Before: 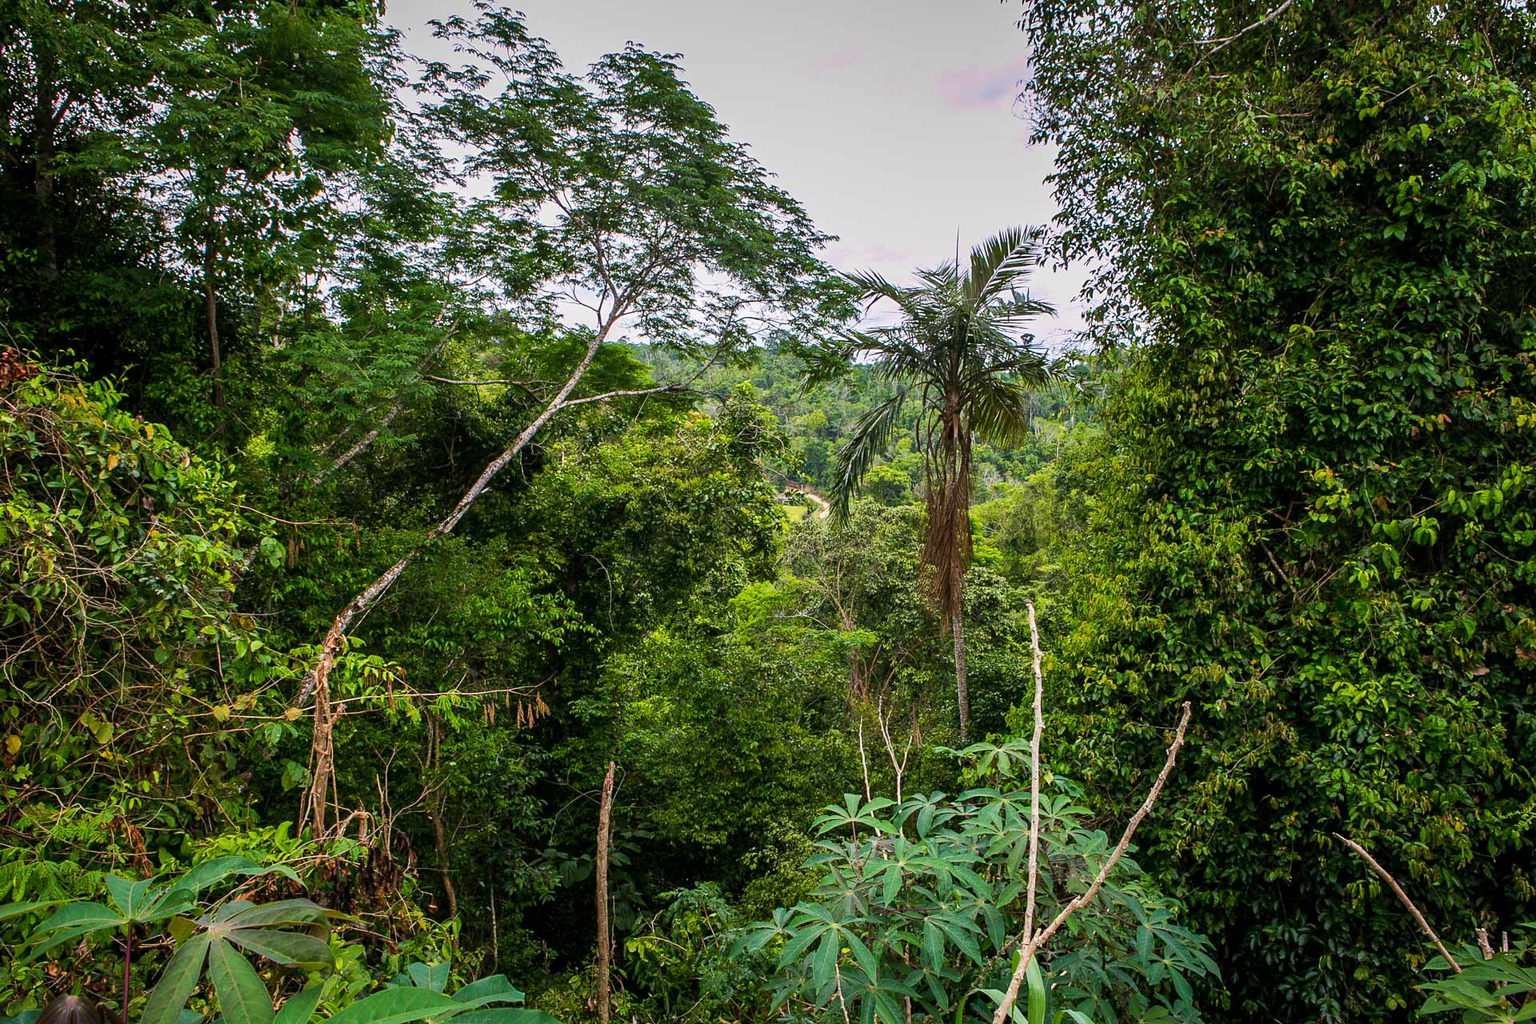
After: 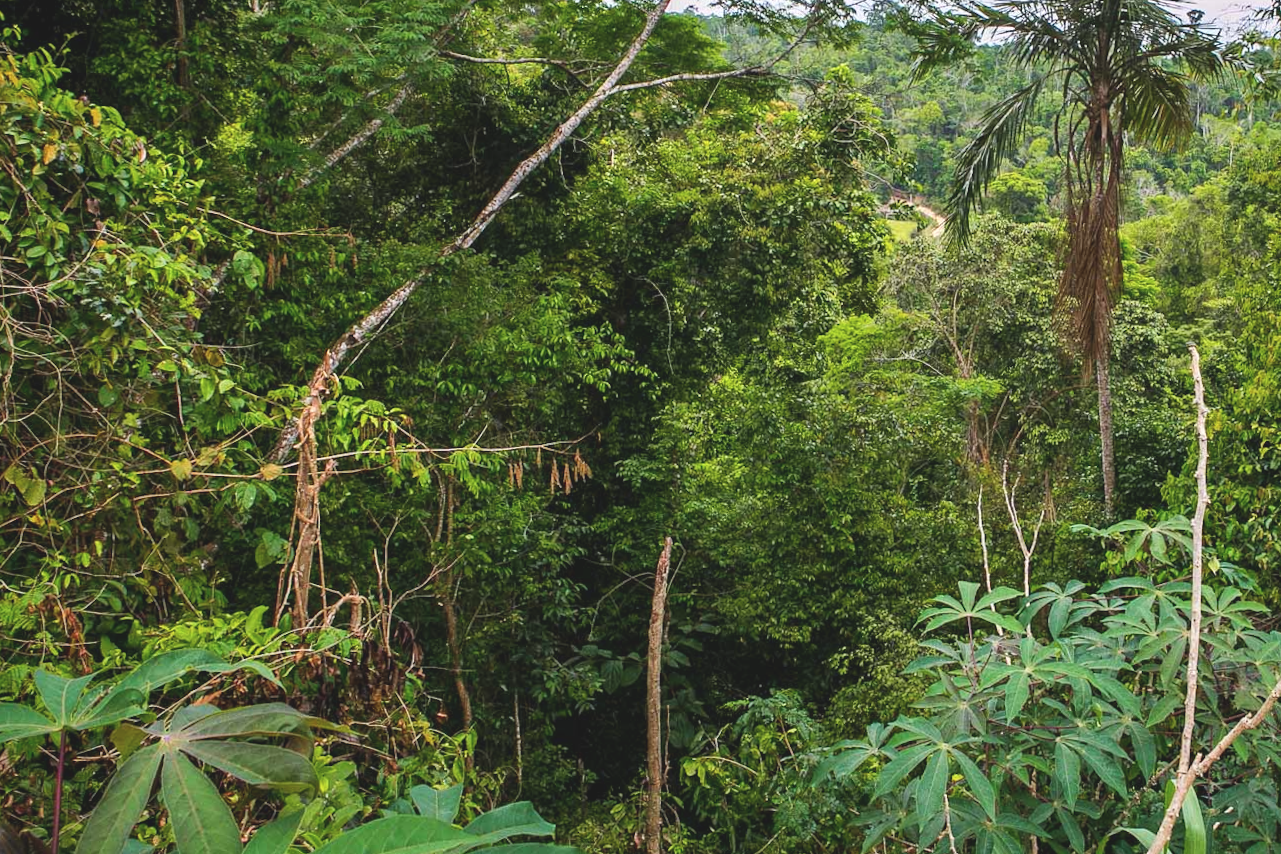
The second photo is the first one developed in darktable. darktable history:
crop and rotate: angle -0.82°, left 3.85%, top 31.828%, right 27.992%
color balance: lift [1.007, 1, 1, 1], gamma [1.097, 1, 1, 1]
